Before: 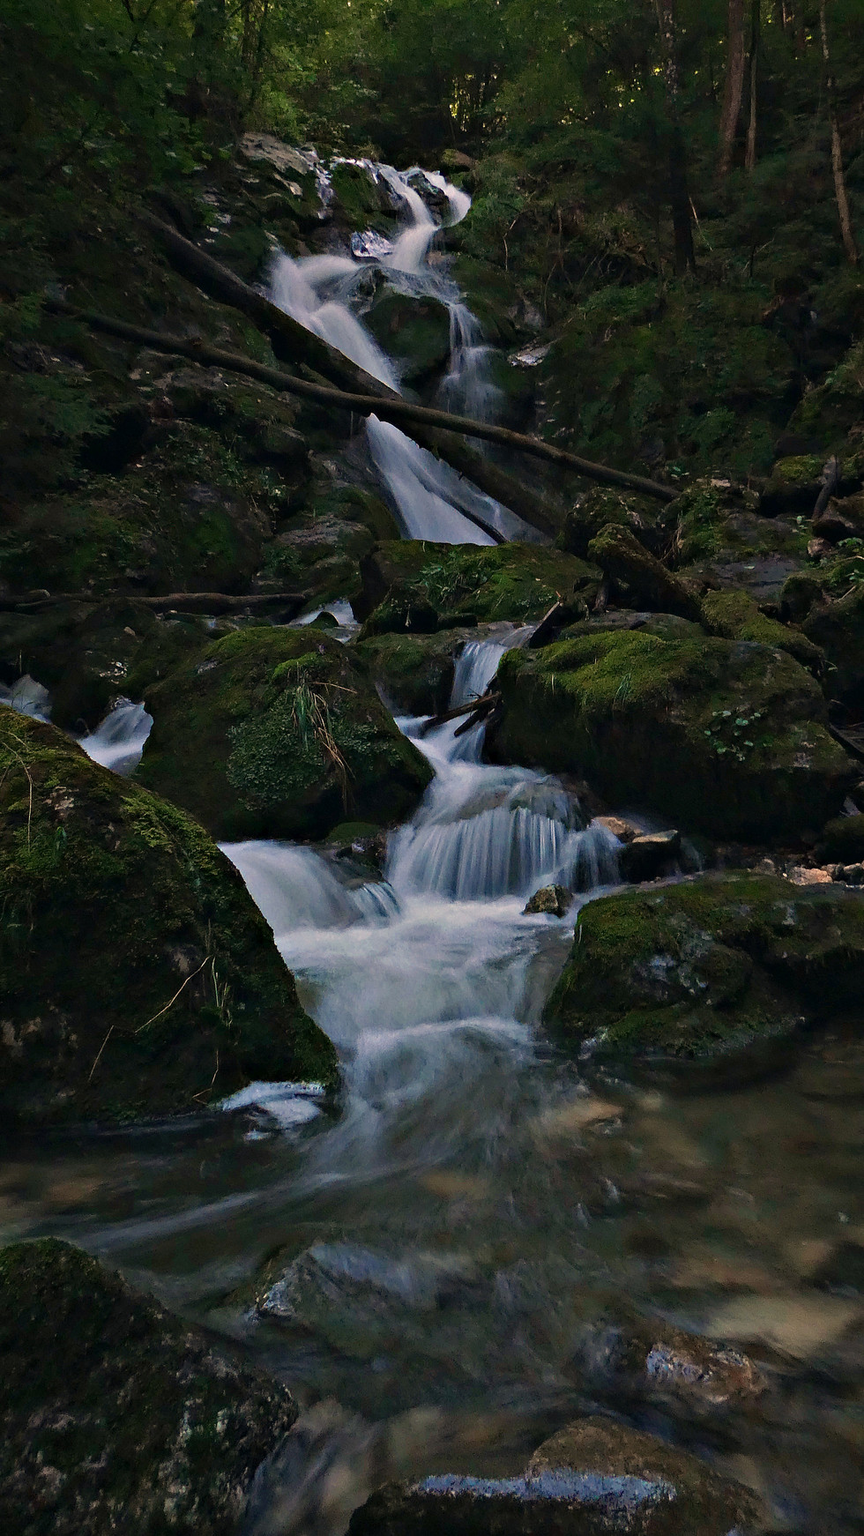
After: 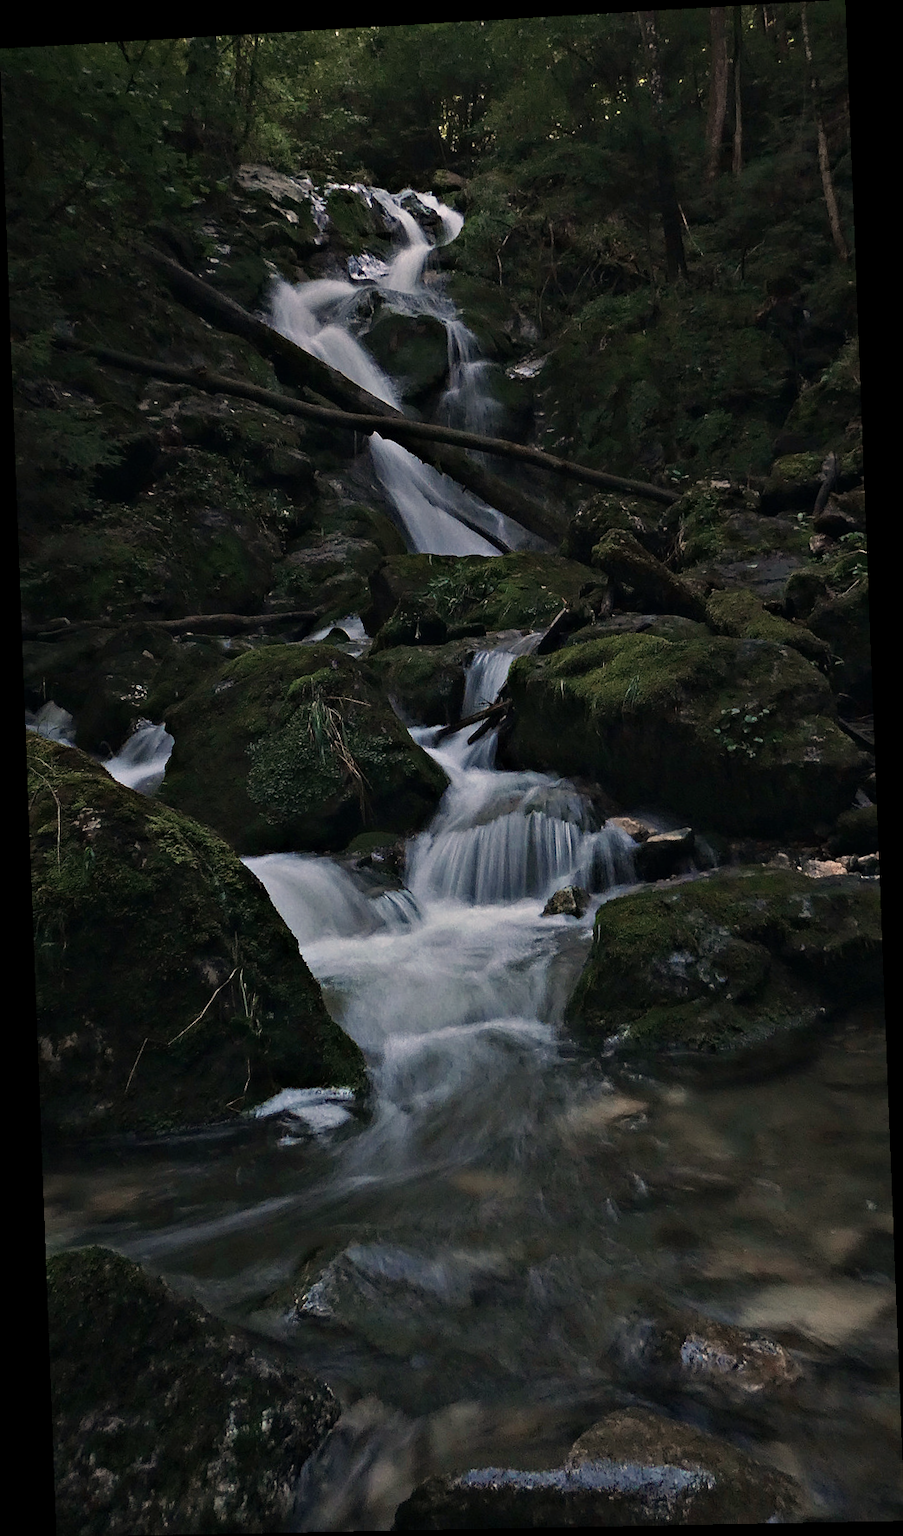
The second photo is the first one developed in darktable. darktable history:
tone equalizer: on, module defaults
rotate and perspective: rotation -2.22°, lens shift (horizontal) -0.022, automatic cropping off
contrast brightness saturation: contrast 0.1, saturation -0.36
